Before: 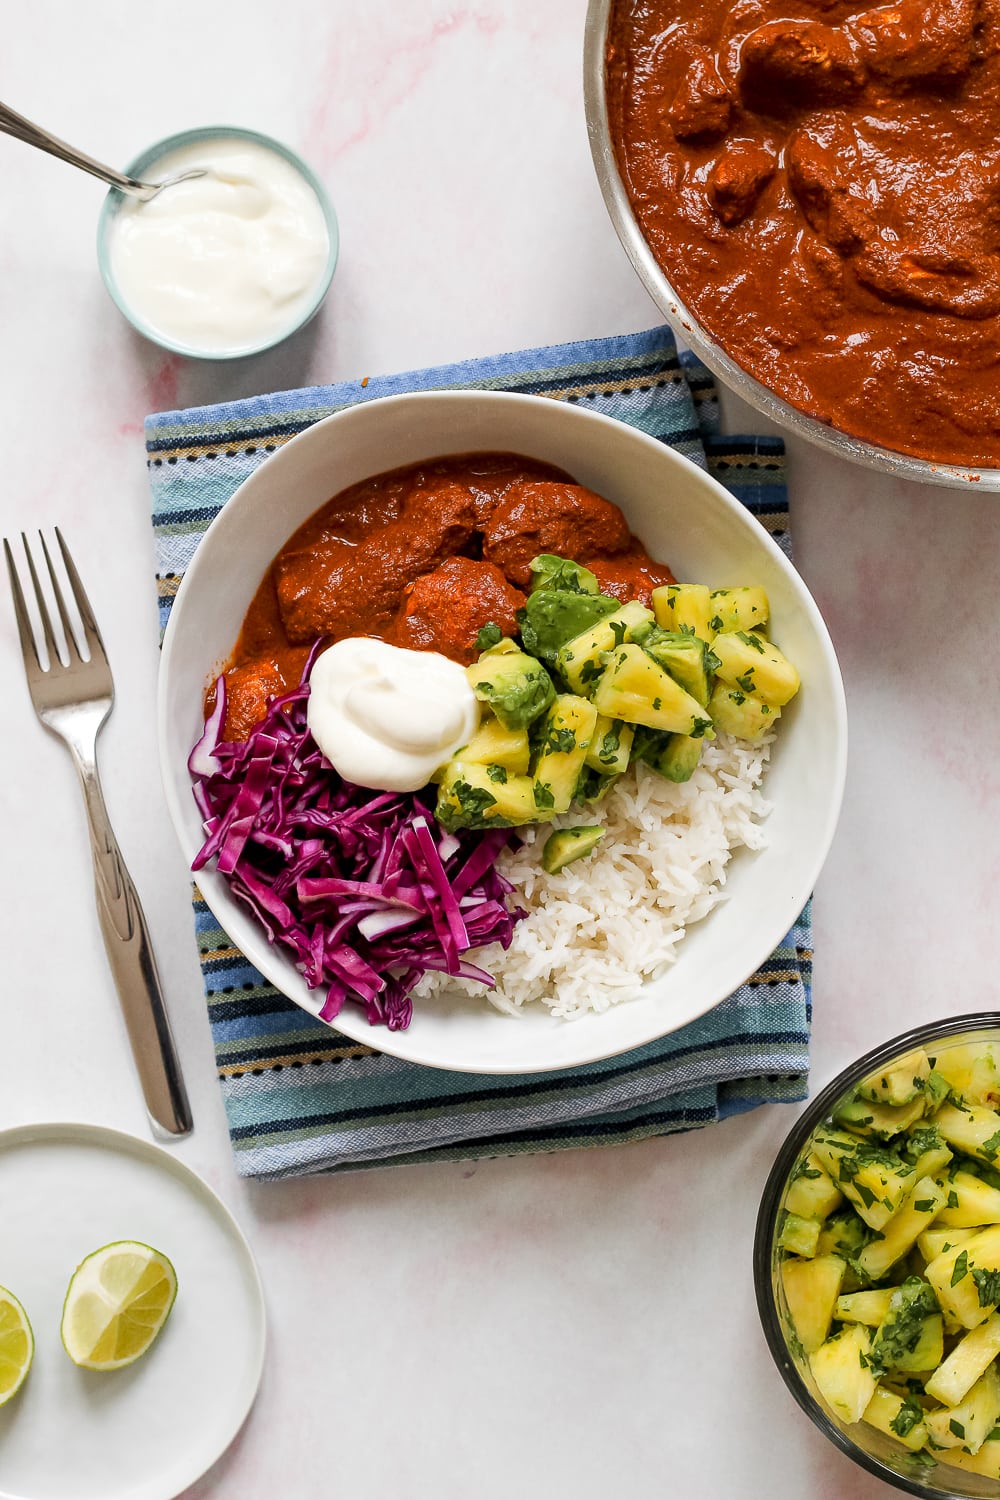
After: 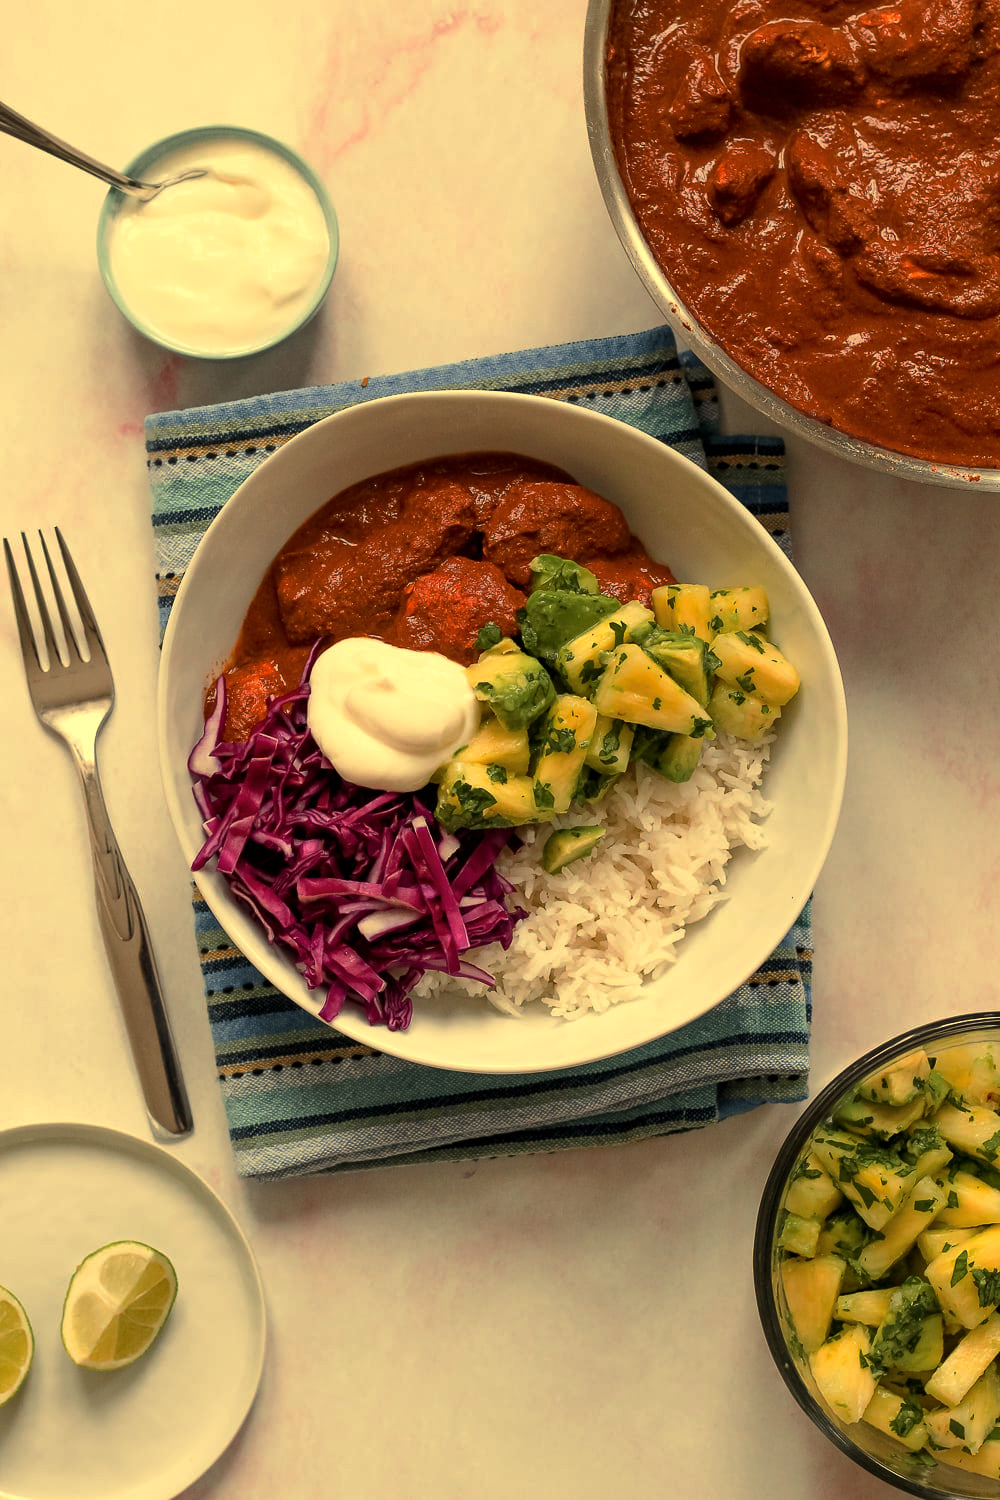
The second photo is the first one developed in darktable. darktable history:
base curve: curves: ch0 [(0, 0) (0.595, 0.418) (1, 1)], preserve colors none
white balance: red 1.08, blue 0.791
